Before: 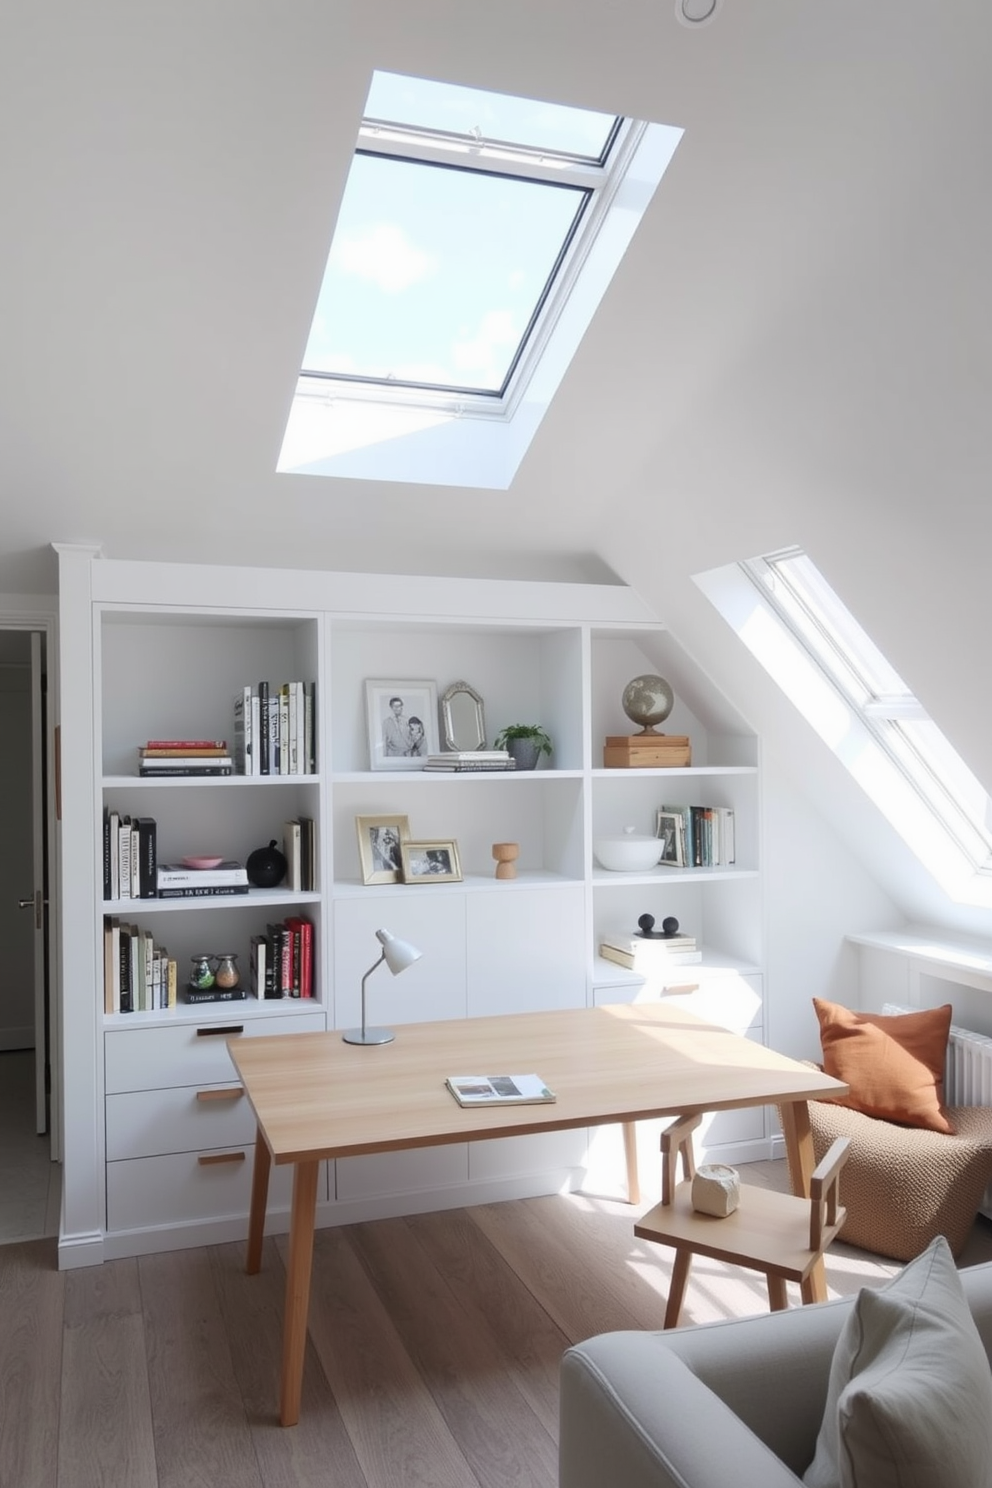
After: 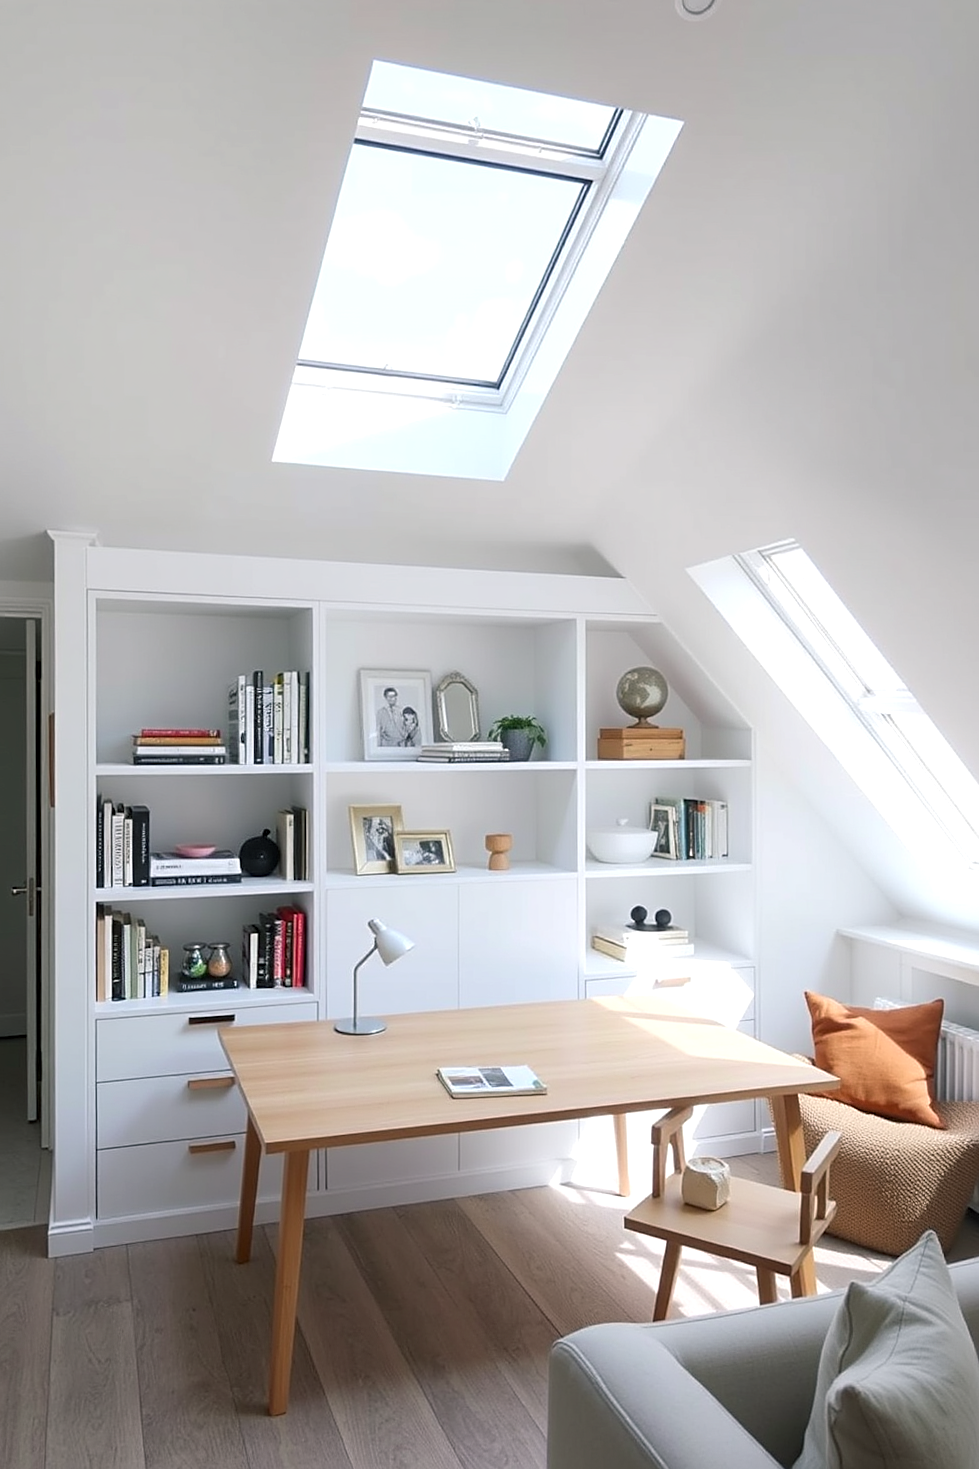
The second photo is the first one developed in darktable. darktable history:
local contrast: highlights 106%, shadows 97%, detail 120%, midtone range 0.2
crop and rotate: angle -0.475°
sharpen: on, module defaults
levels: levels [0, 0.476, 0.951]
color balance rgb: shadows lift › chroma 2.046%, shadows lift › hue 183.51°, perceptual saturation grading › global saturation 11.778%, global vibrance 19.57%
